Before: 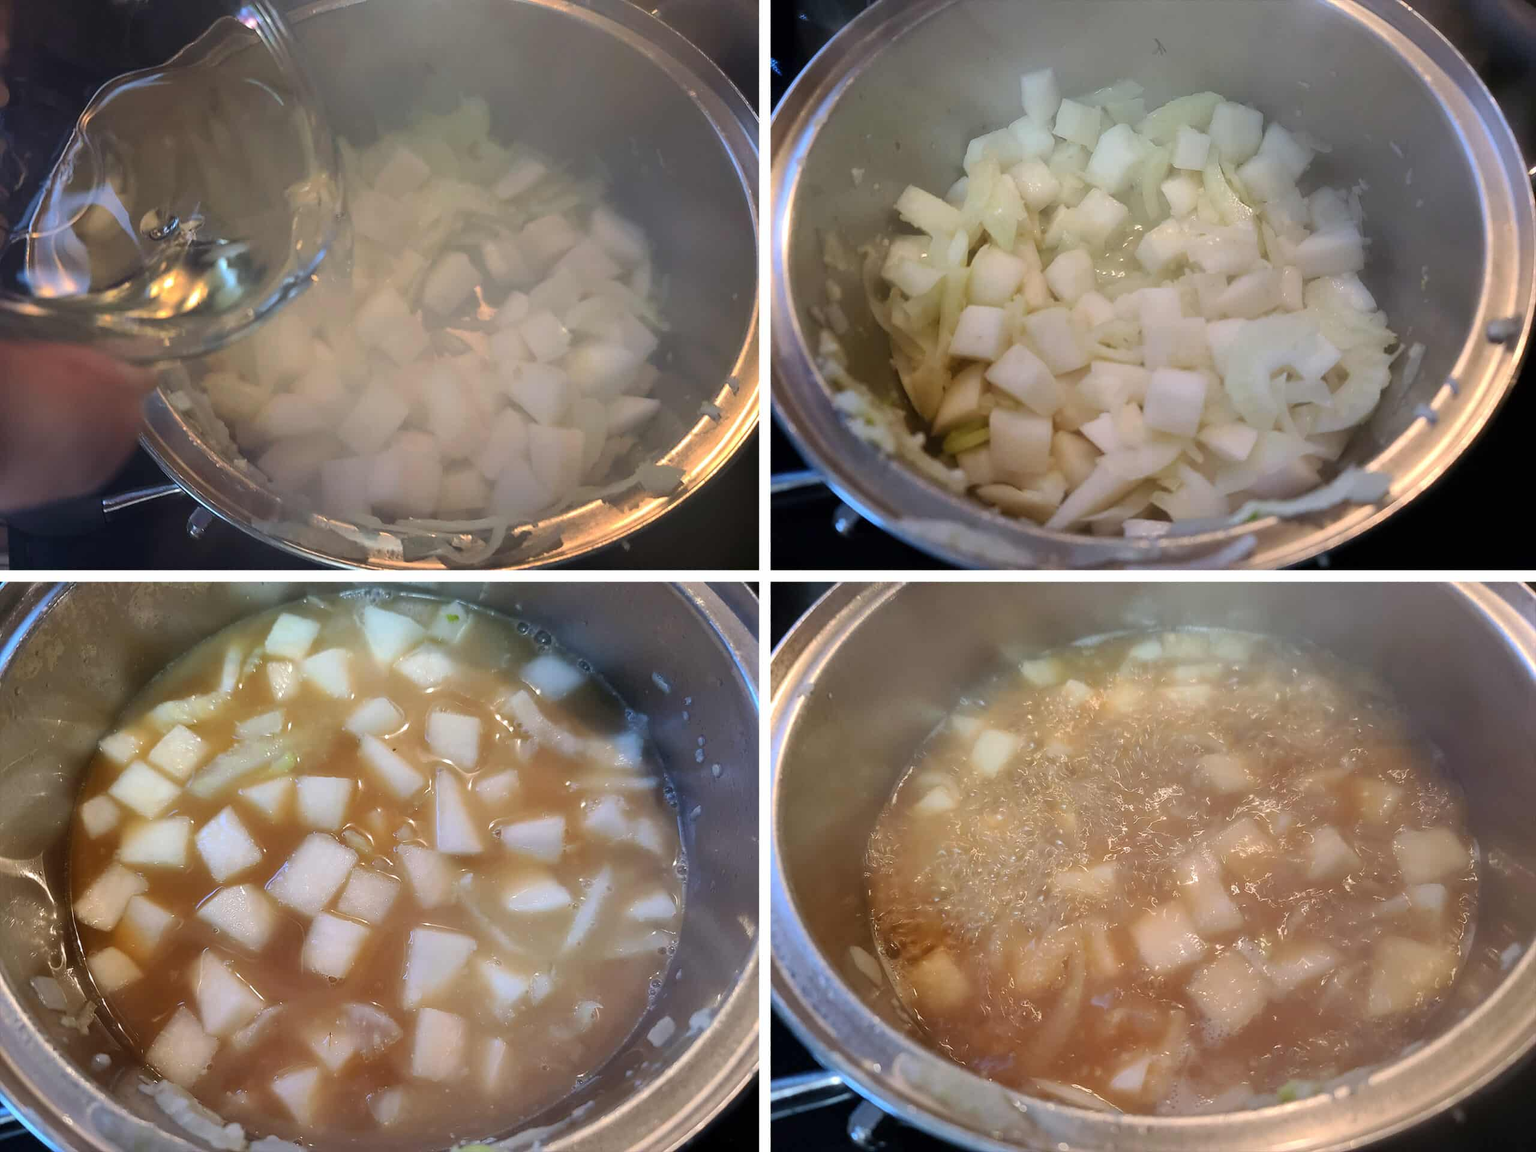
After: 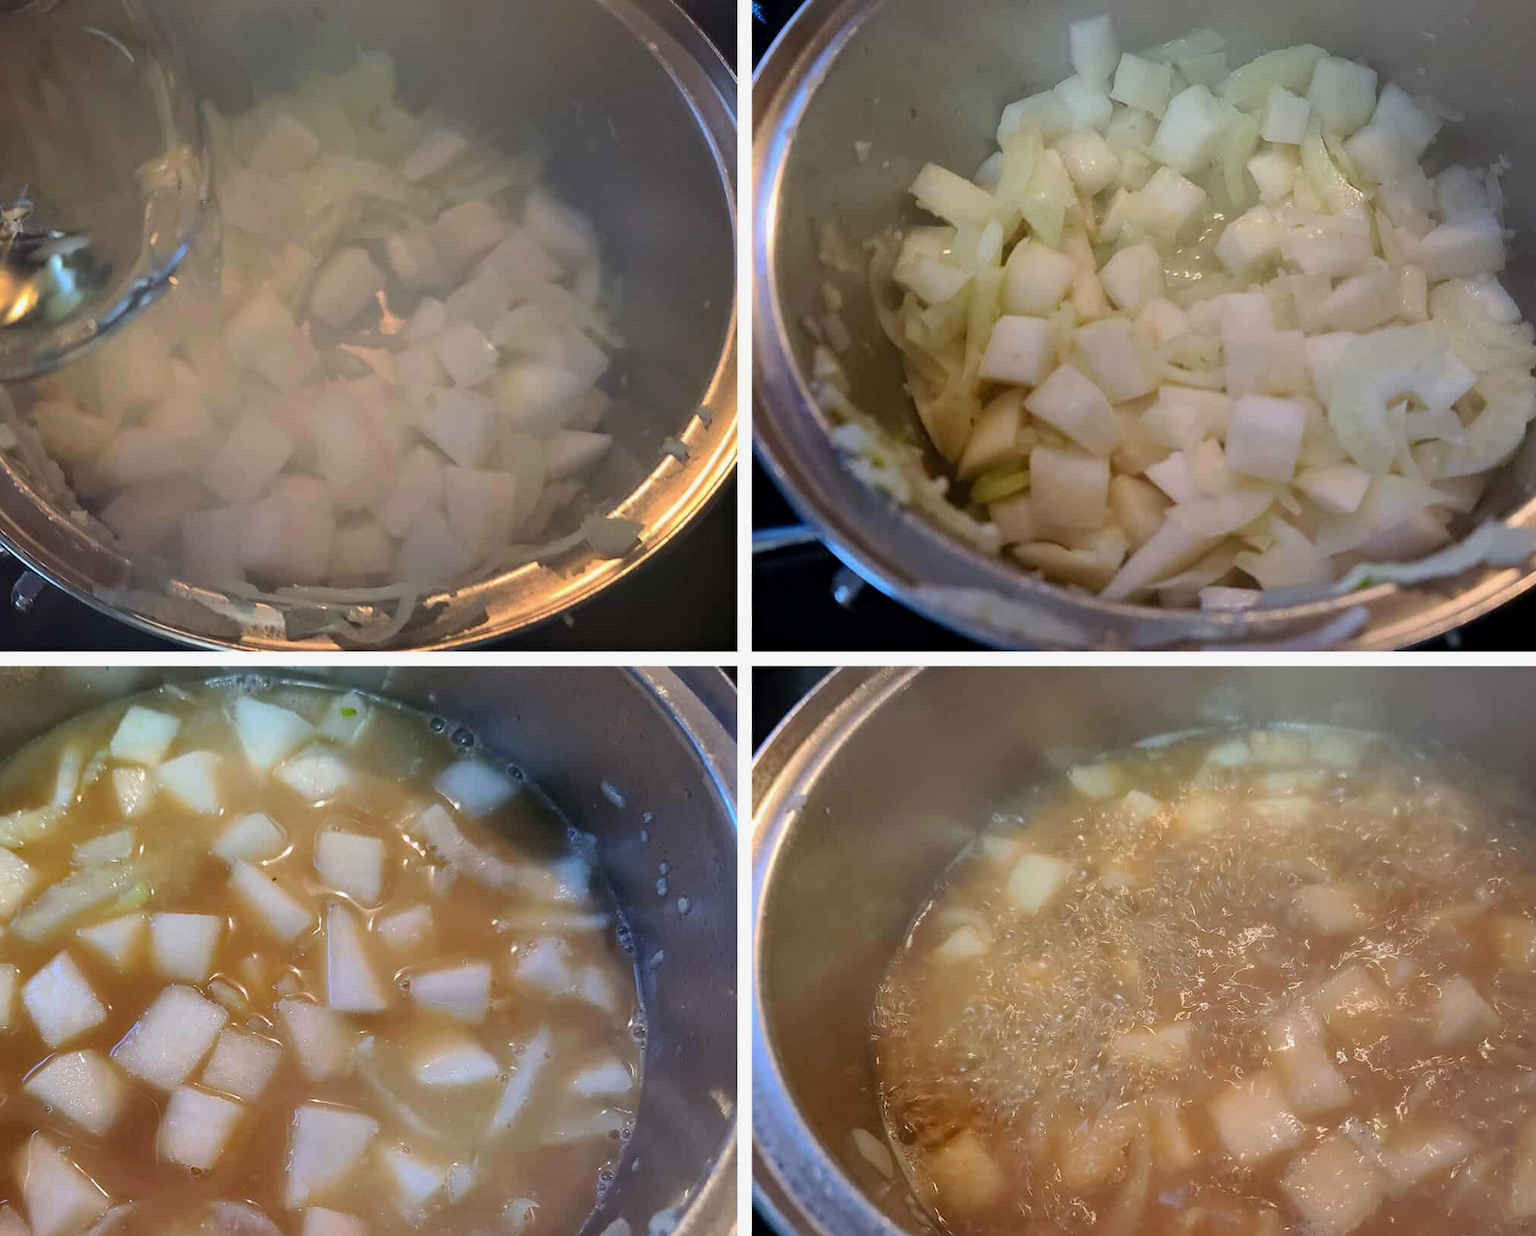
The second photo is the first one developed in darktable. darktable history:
exposure: exposure -0.114 EV, compensate exposure bias true, compensate highlight preservation false
haze removal: adaptive false
crop: left 11.624%, top 4.95%, right 9.559%, bottom 10.442%
